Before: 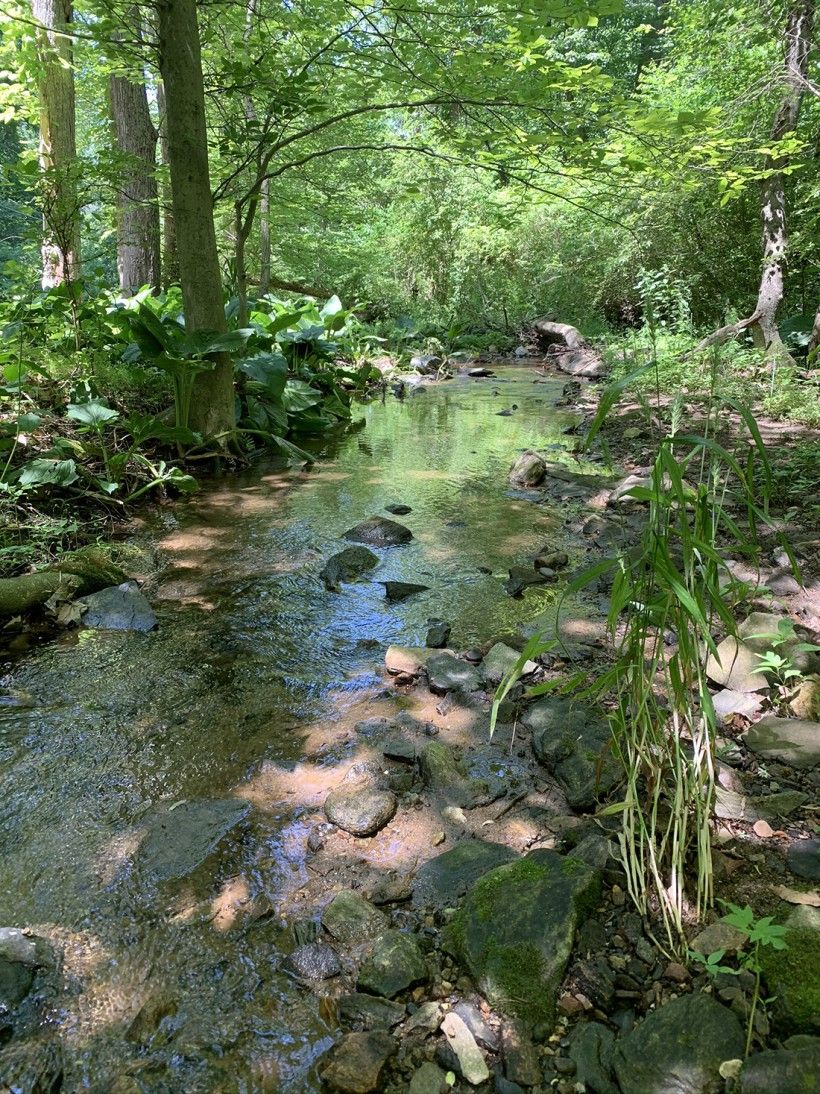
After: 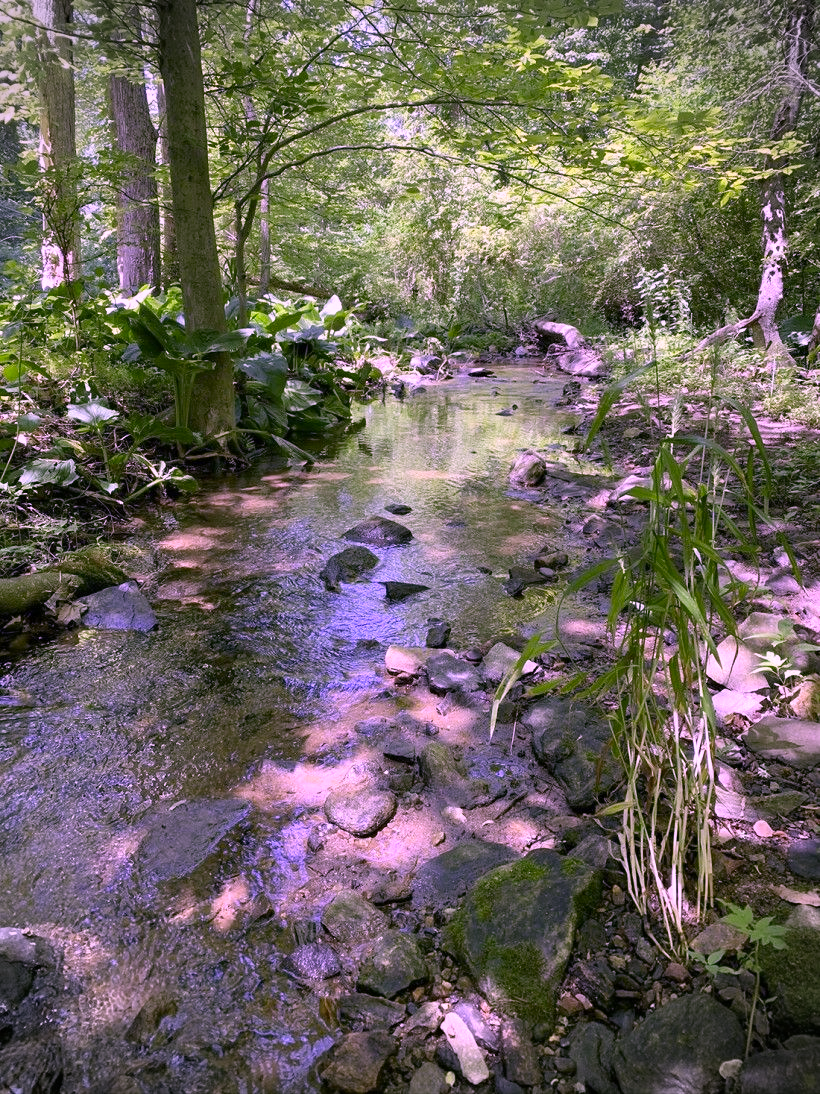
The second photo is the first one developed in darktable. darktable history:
white balance: red 0.98, blue 1.61
color correction: highlights a* 15, highlights b* 31.55
vignetting: fall-off start 88.03%, fall-off radius 24.9%
